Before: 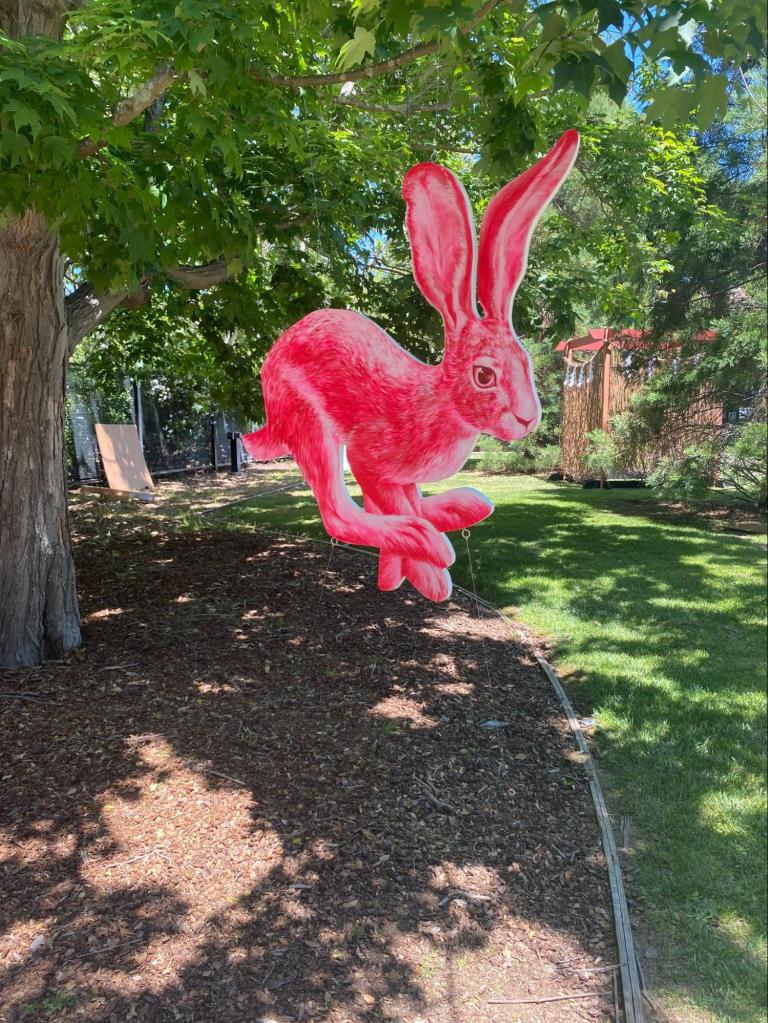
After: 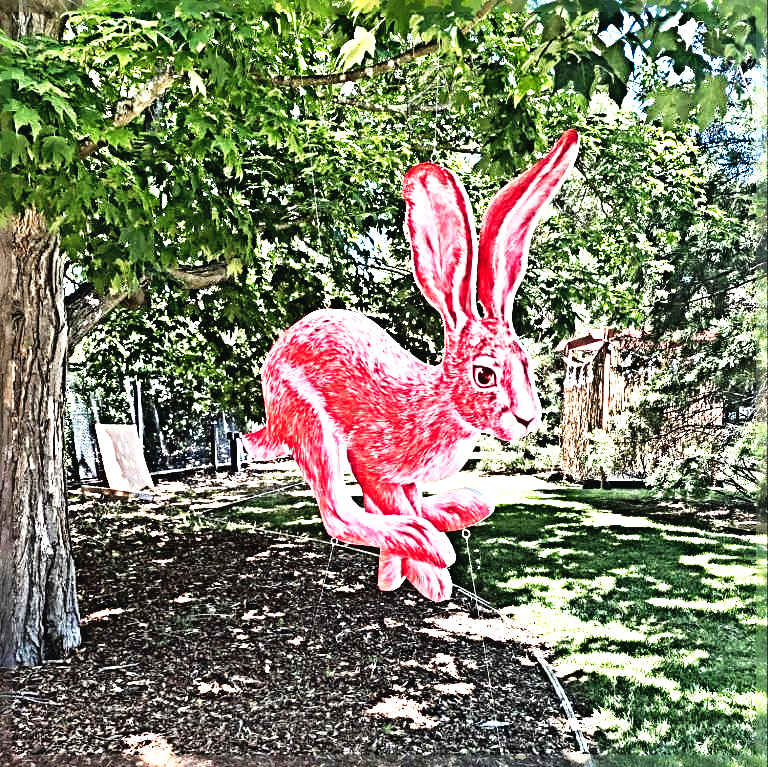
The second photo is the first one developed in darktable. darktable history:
crop: bottom 24.991%
exposure: exposure 0.822 EV, compensate exposure bias true, compensate highlight preservation false
contrast brightness saturation: contrast 0.075
color correction: highlights b* 0.013, saturation 0.831
shadows and highlights: radius 110.49, shadows 51.7, white point adjustment 9.15, highlights -4.71, soften with gaussian
sharpen: radius 6.292, amount 1.81, threshold 0.047
tone curve: curves: ch0 [(0, 0.023) (0.132, 0.075) (0.251, 0.186) (0.463, 0.461) (0.662, 0.757) (0.854, 0.909) (1, 0.973)]; ch1 [(0, 0) (0.447, 0.411) (0.483, 0.469) (0.498, 0.496) (0.518, 0.514) (0.561, 0.579) (0.604, 0.645) (0.669, 0.73) (0.819, 0.93) (1, 1)]; ch2 [(0, 0) (0.307, 0.315) (0.425, 0.438) (0.483, 0.477) (0.503, 0.503) (0.526, 0.534) (0.567, 0.569) (0.617, 0.674) (0.703, 0.797) (0.985, 0.966)], preserve colors none
